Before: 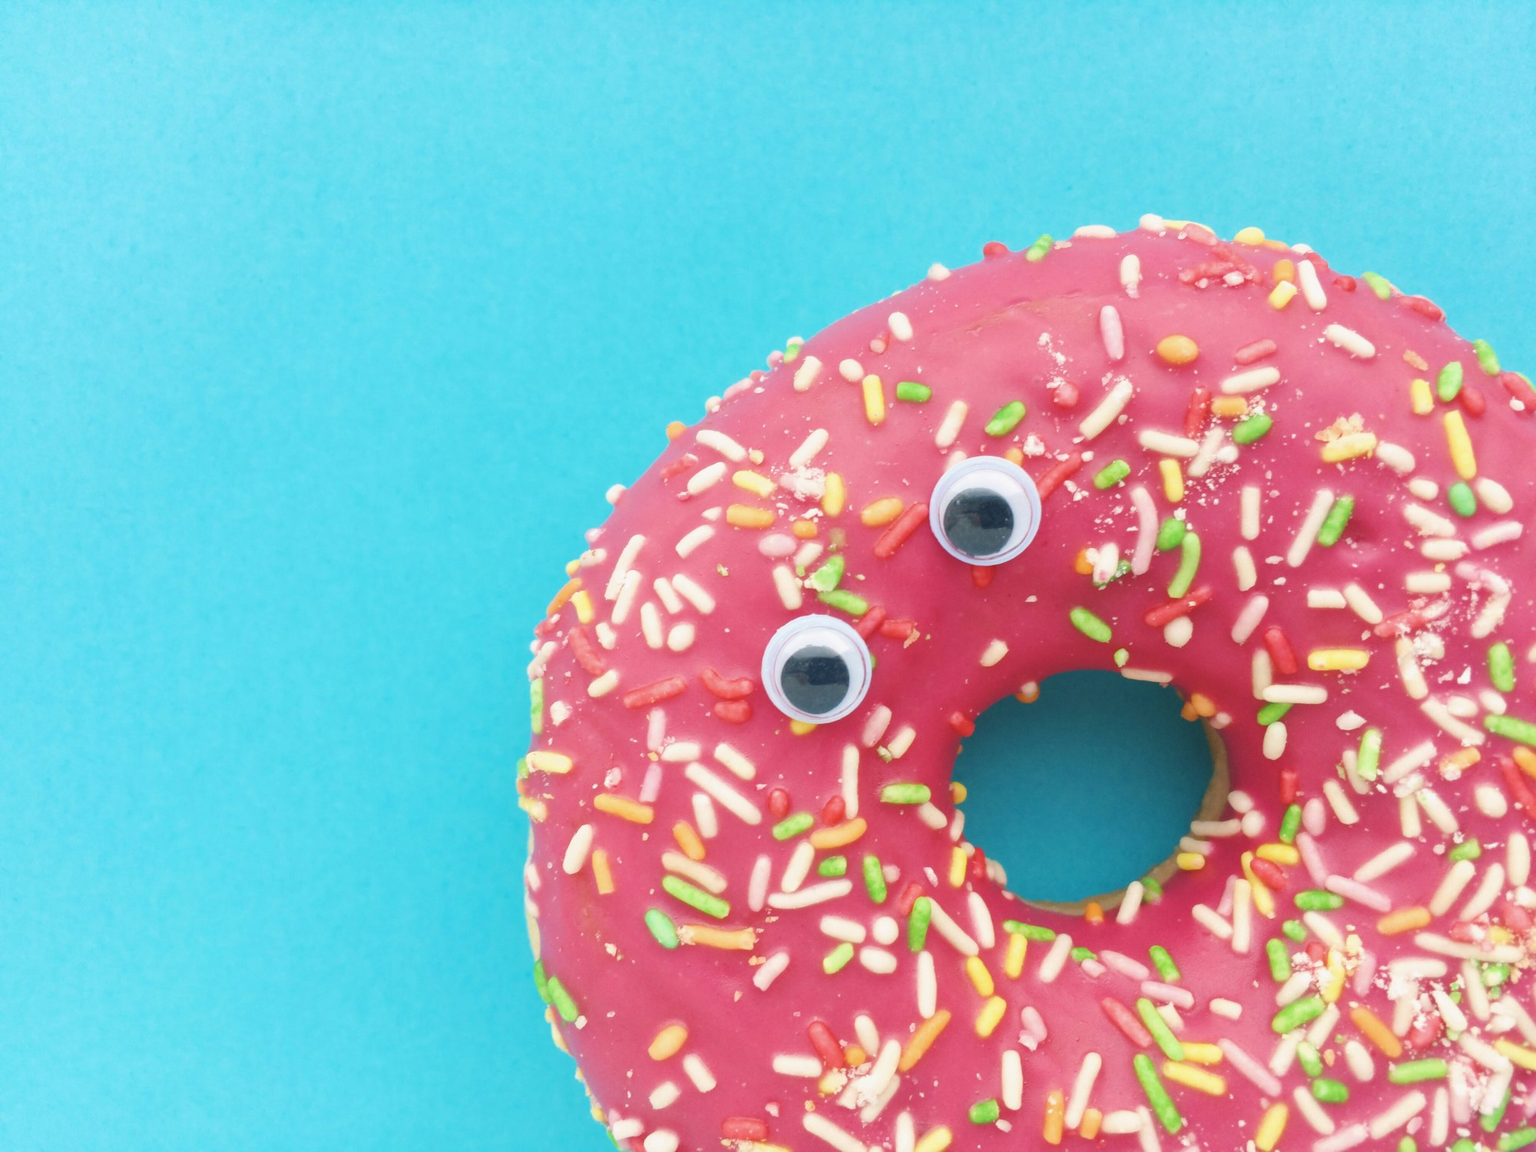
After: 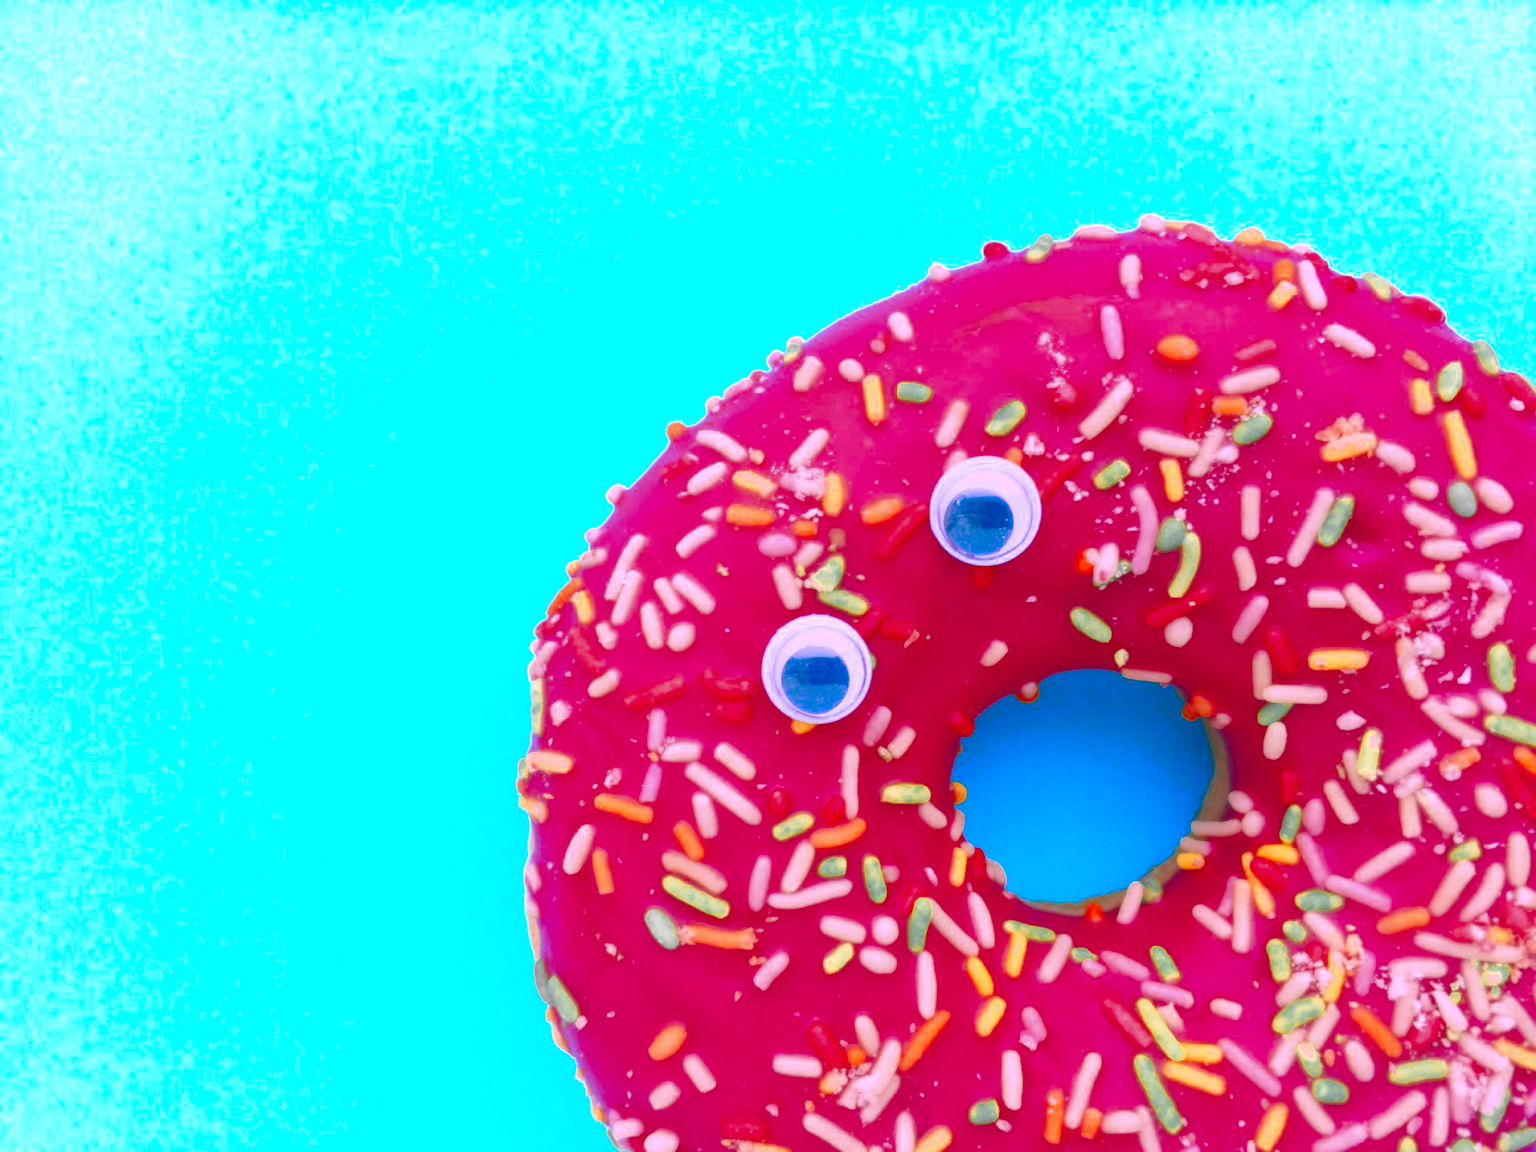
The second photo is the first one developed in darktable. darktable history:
color zones: curves: ch0 [(0, 0.363) (0.128, 0.373) (0.25, 0.5) (0.402, 0.407) (0.521, 0.525) (0.63, 0.559) (0.729, 0.662) (0.867, 0.471)]; ch1 [(0, 0.515) (0.136, 0.618) (0.25, 0.5) (0.378, 0) (0.516, 0) (0.622, 0.593) (0.737, 0.819) (0.87, 0.593)]; ch2 [(0, 0.529) (0.128, 0.471) (0.282, 0.451) (0.386, 0.662) (0.516, 0.525) (0.633, 0.554) (0.75, 0.62) (0.875, 0.441)]
color calibration: illuminant as shot in camera, x 0.366, y 0.378, temperature 4425.7 K, saturation algorithm version 1 (2020)
color correction: highlights a* 17.03, highlights b* 0.205, shadows a* -15.38, shadows b* -14.56, saturation 1.5
